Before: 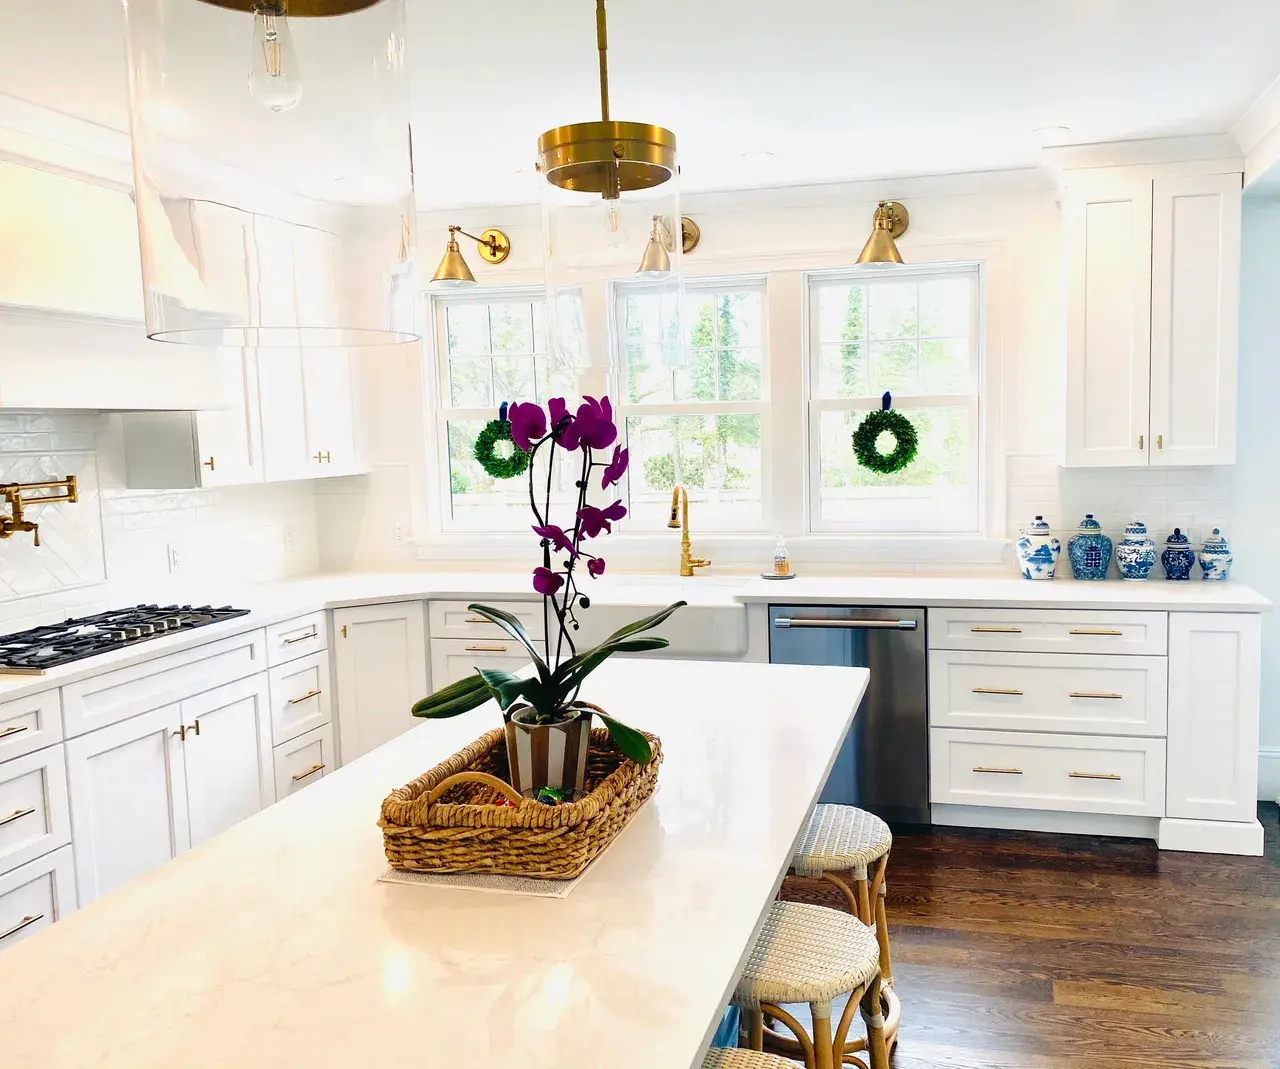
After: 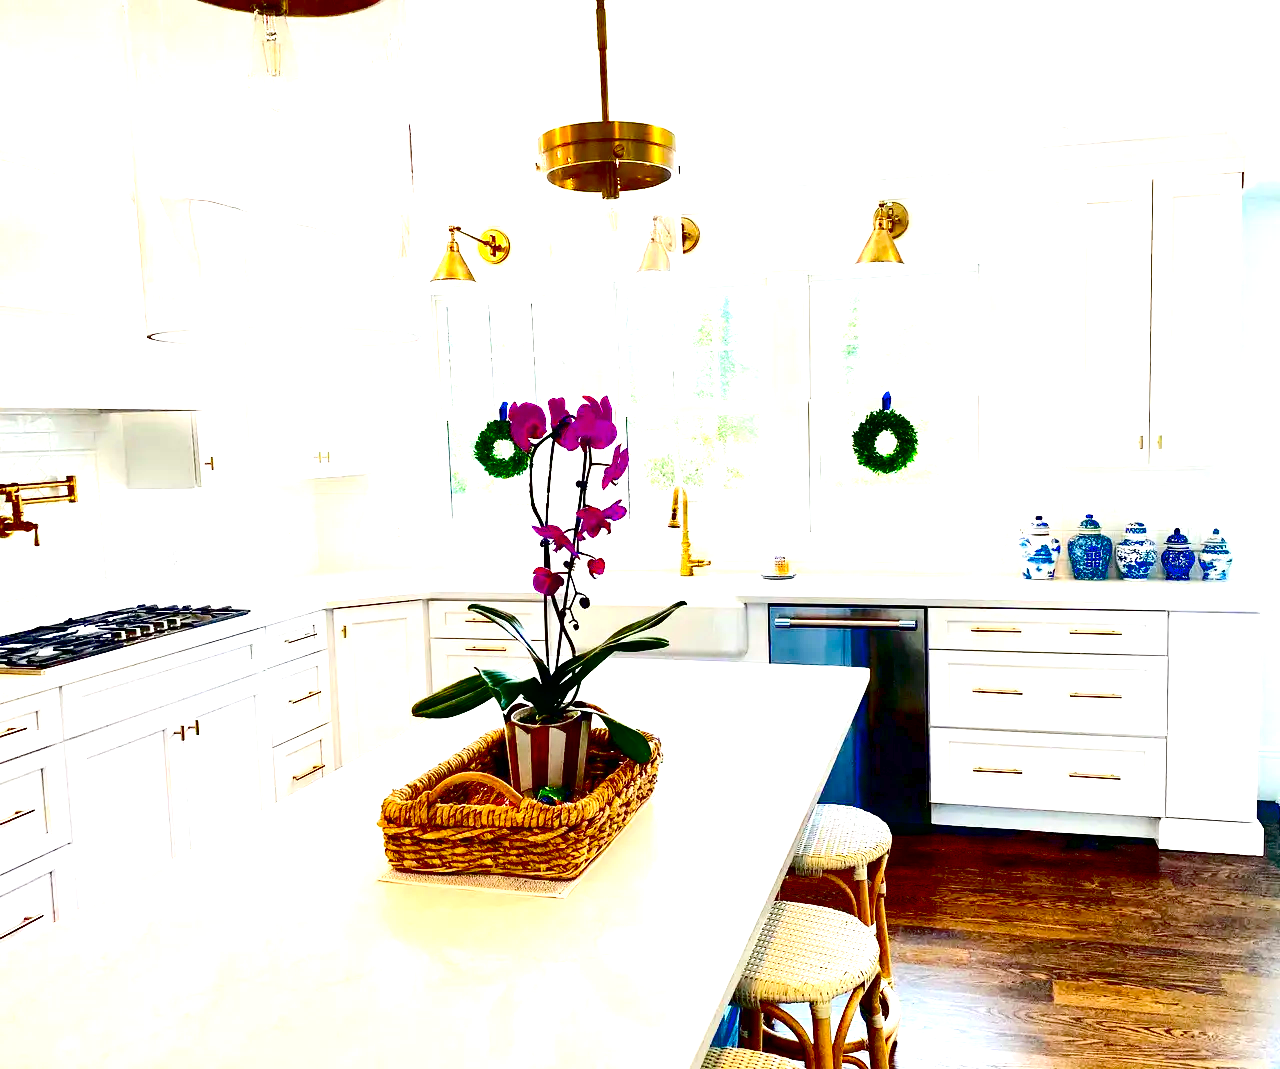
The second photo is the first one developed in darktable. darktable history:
contrast brightness saturation: contrast 0.22, brightness -0.19, saturation 0.24
exposure: black level correction 0.035, exposure 0.9 EV, compensate highlight preservation false
haze removal: strength 0.29, distance 0.25, compatibility mode true, adaptive false
